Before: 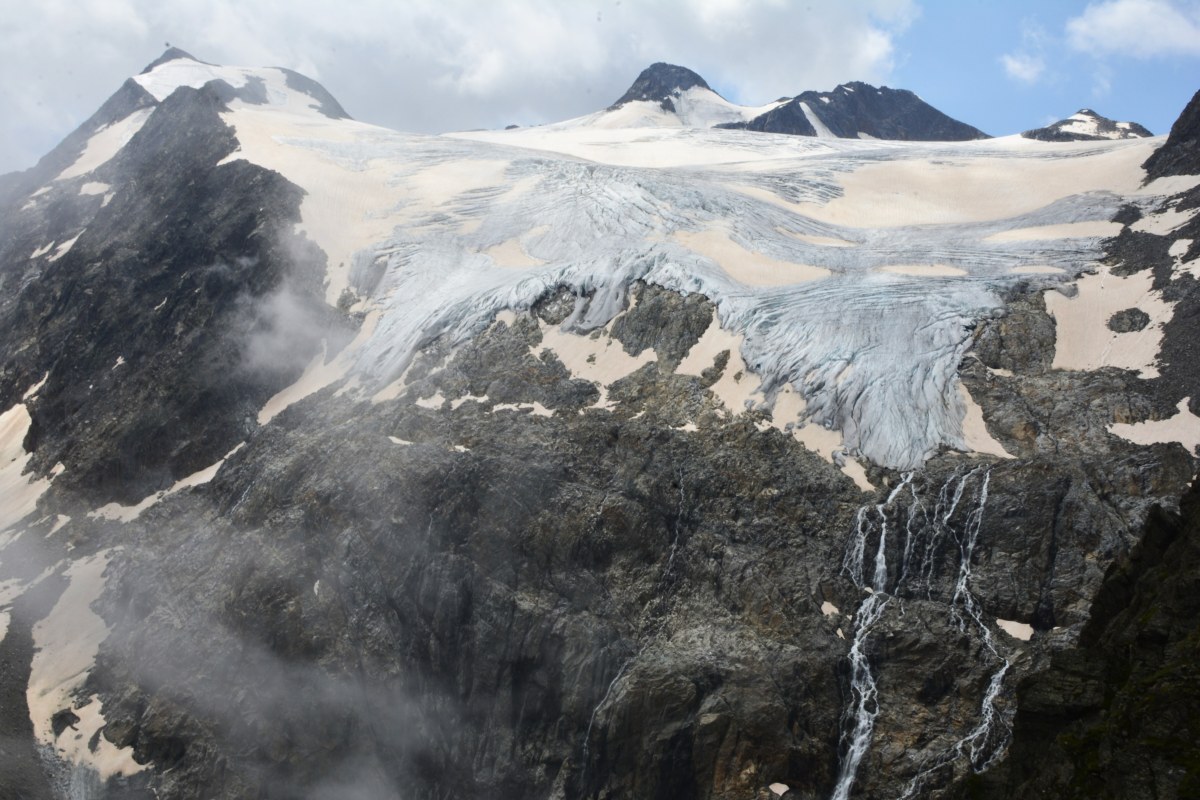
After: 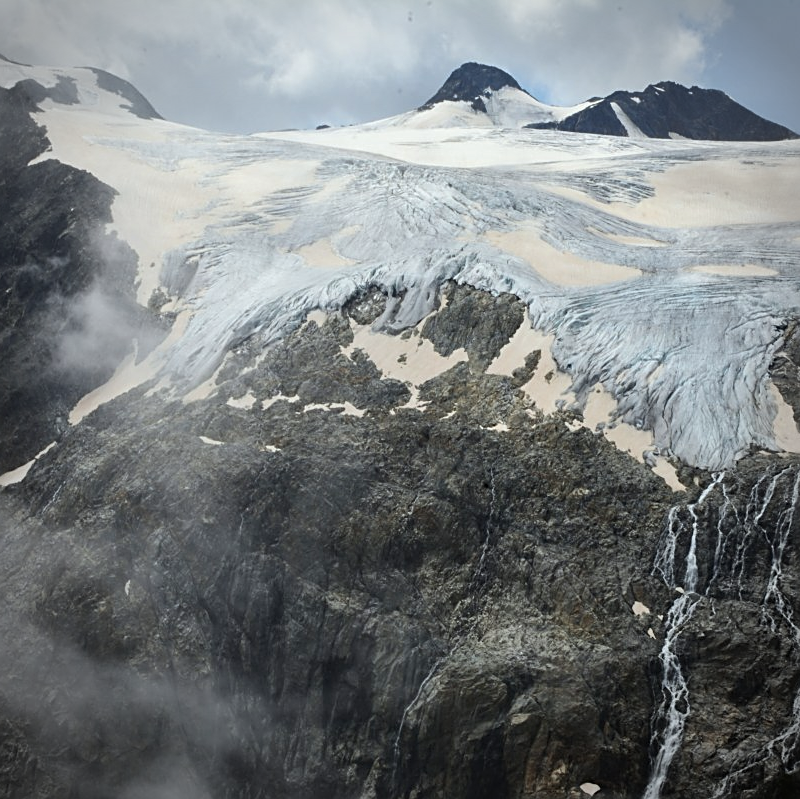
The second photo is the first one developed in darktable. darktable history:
crop and rotate: left 15.754%, right 17.579%
shadows and highlights: radius 264.75, soften with gaussian
white balance: red 0.978, blue 0.999
vignetting: on, module defaults
sharpen: on, module defaults
